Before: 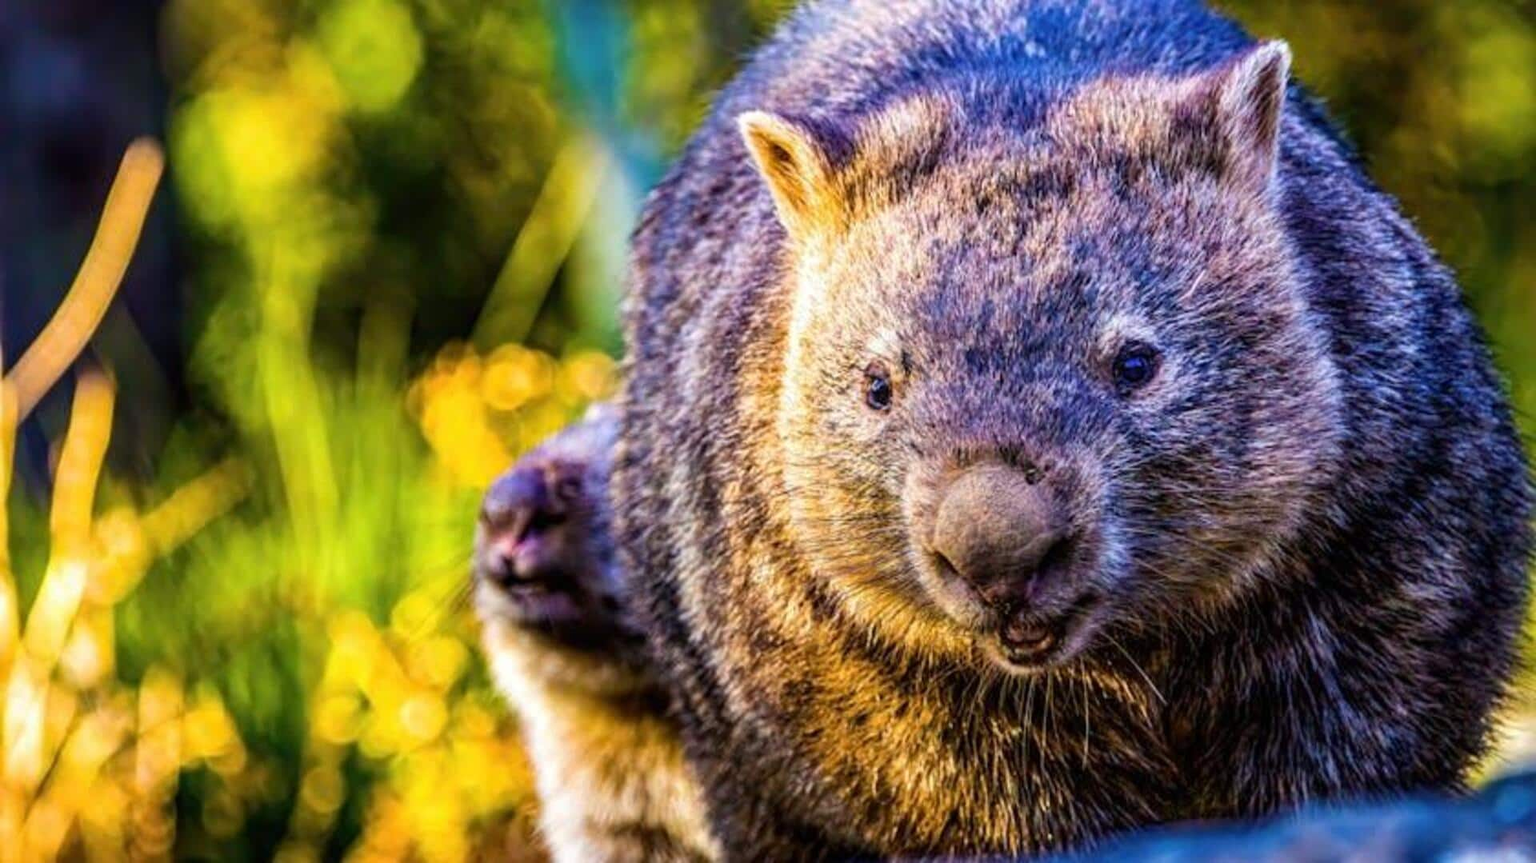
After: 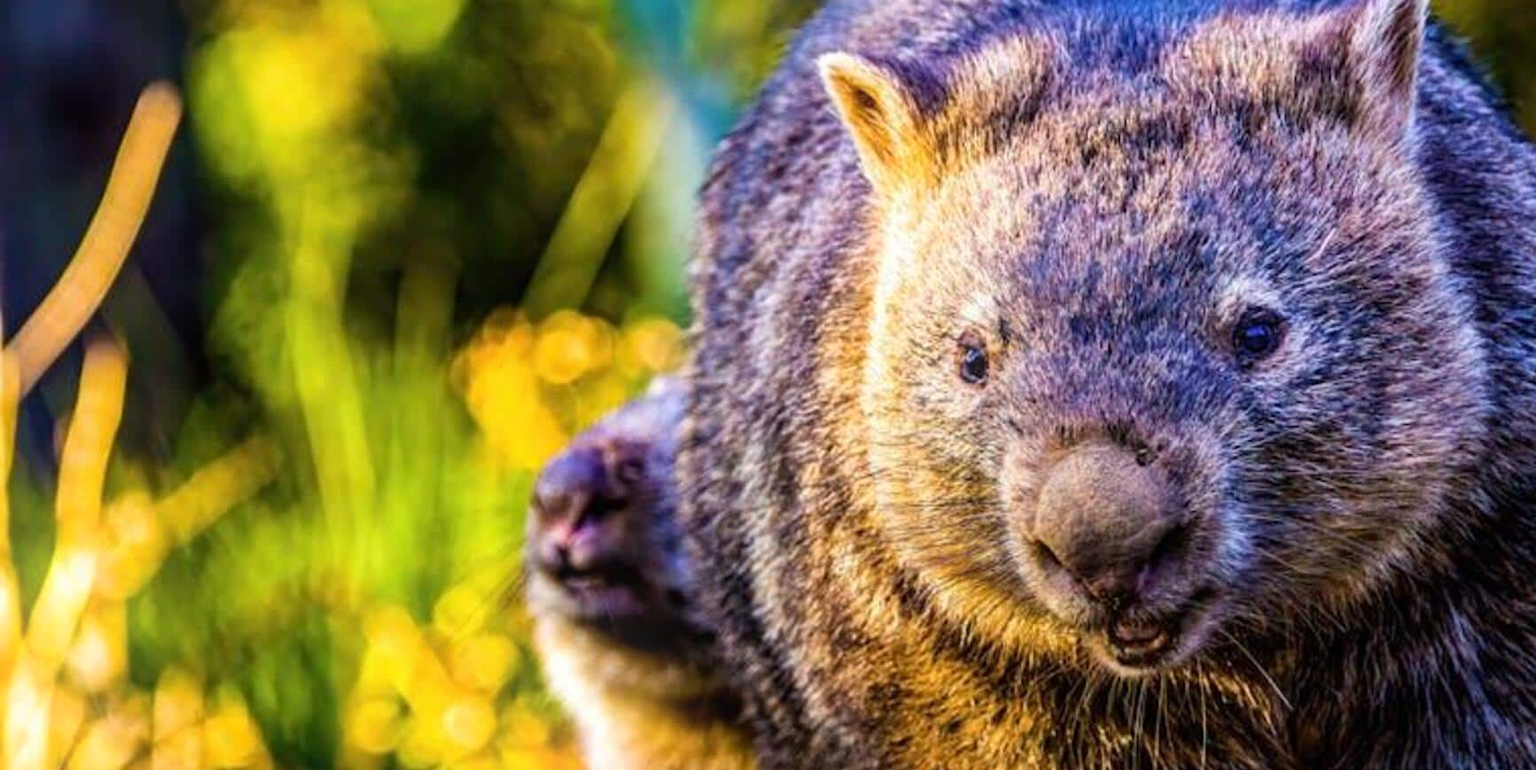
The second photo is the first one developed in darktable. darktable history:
crop: top 7.49%, right 9.717%, bottom 11.943%
bloom: size 15%, threshold 97%, strength 7%
